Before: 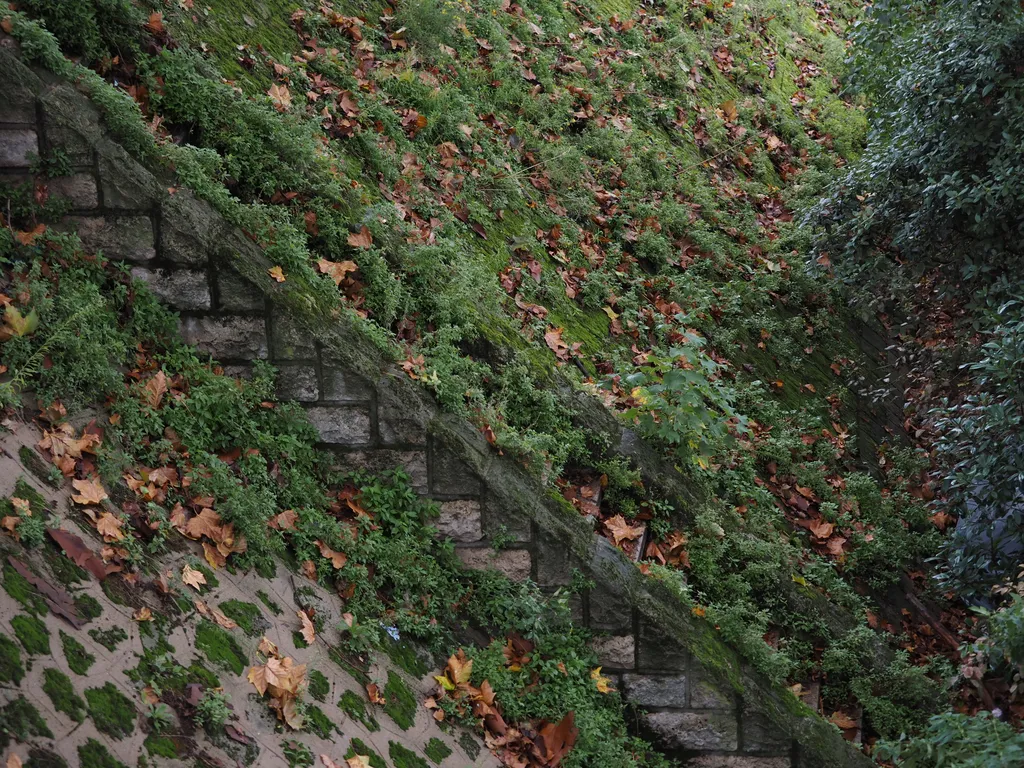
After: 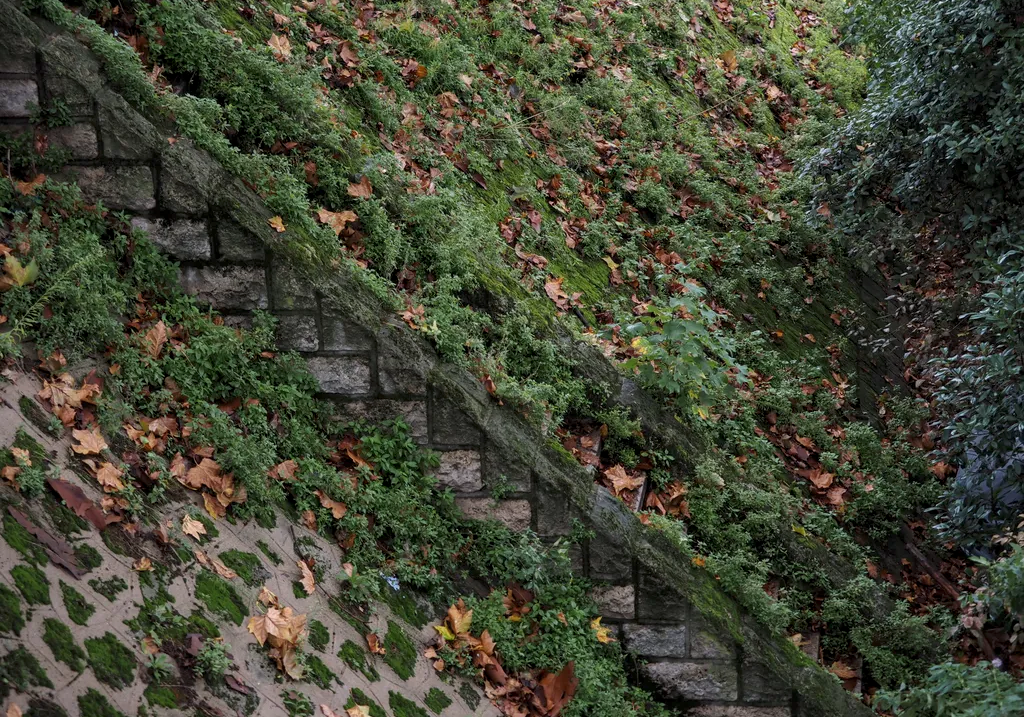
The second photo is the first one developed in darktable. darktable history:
local contrast: on, module defaults
crop and rotate: top 6.582%
